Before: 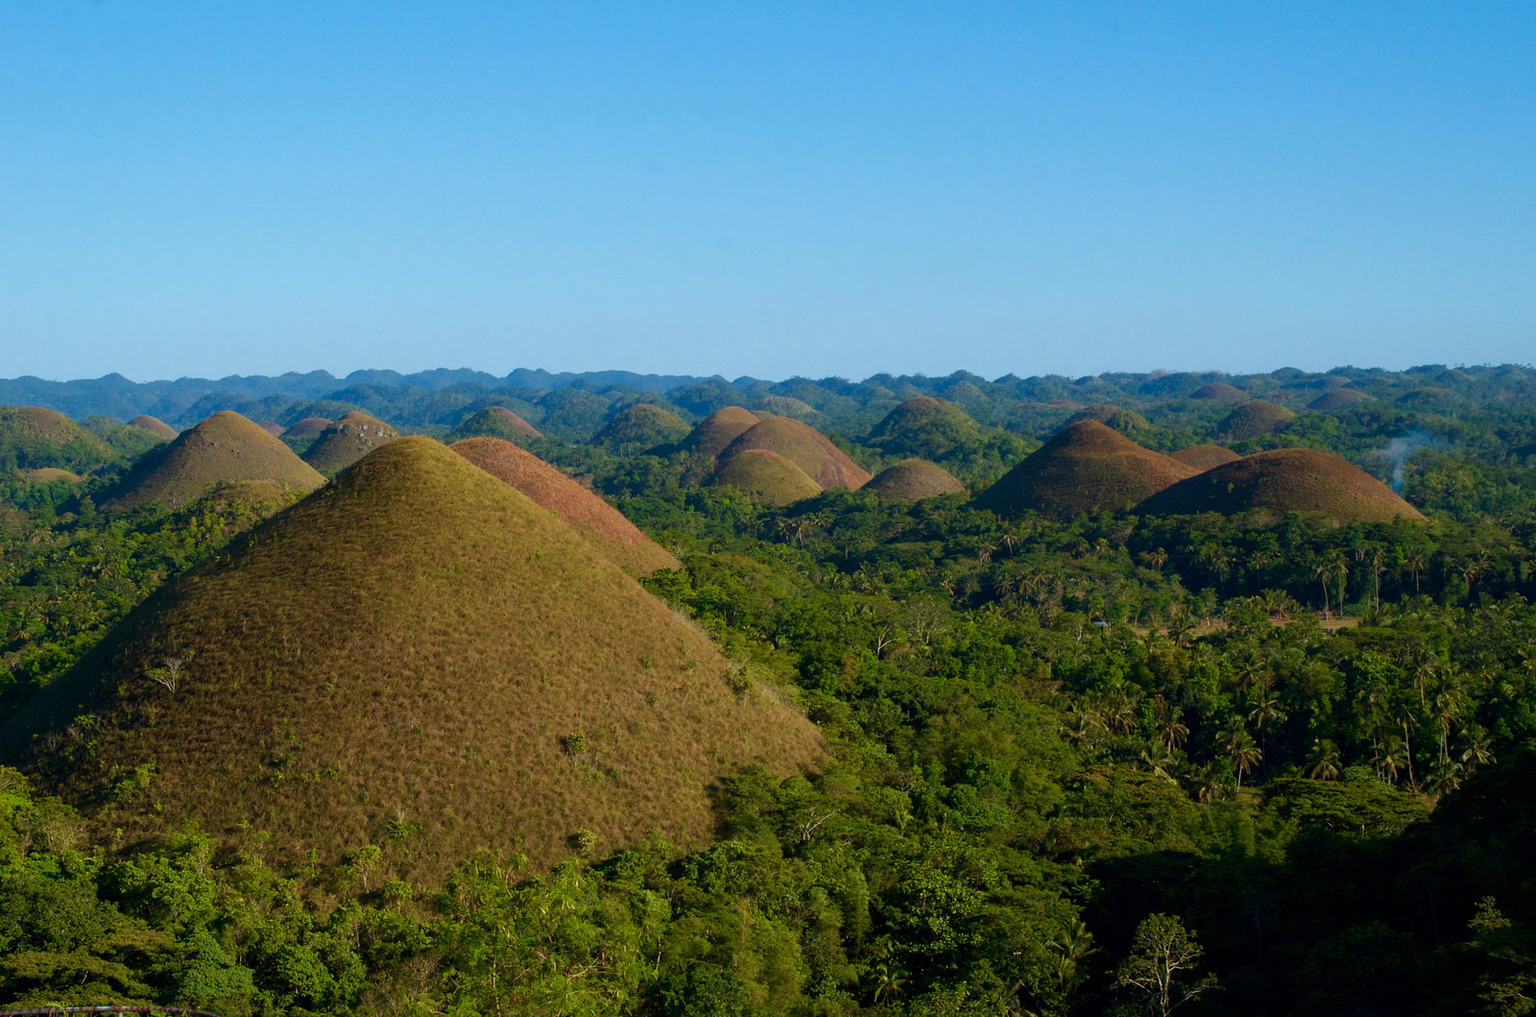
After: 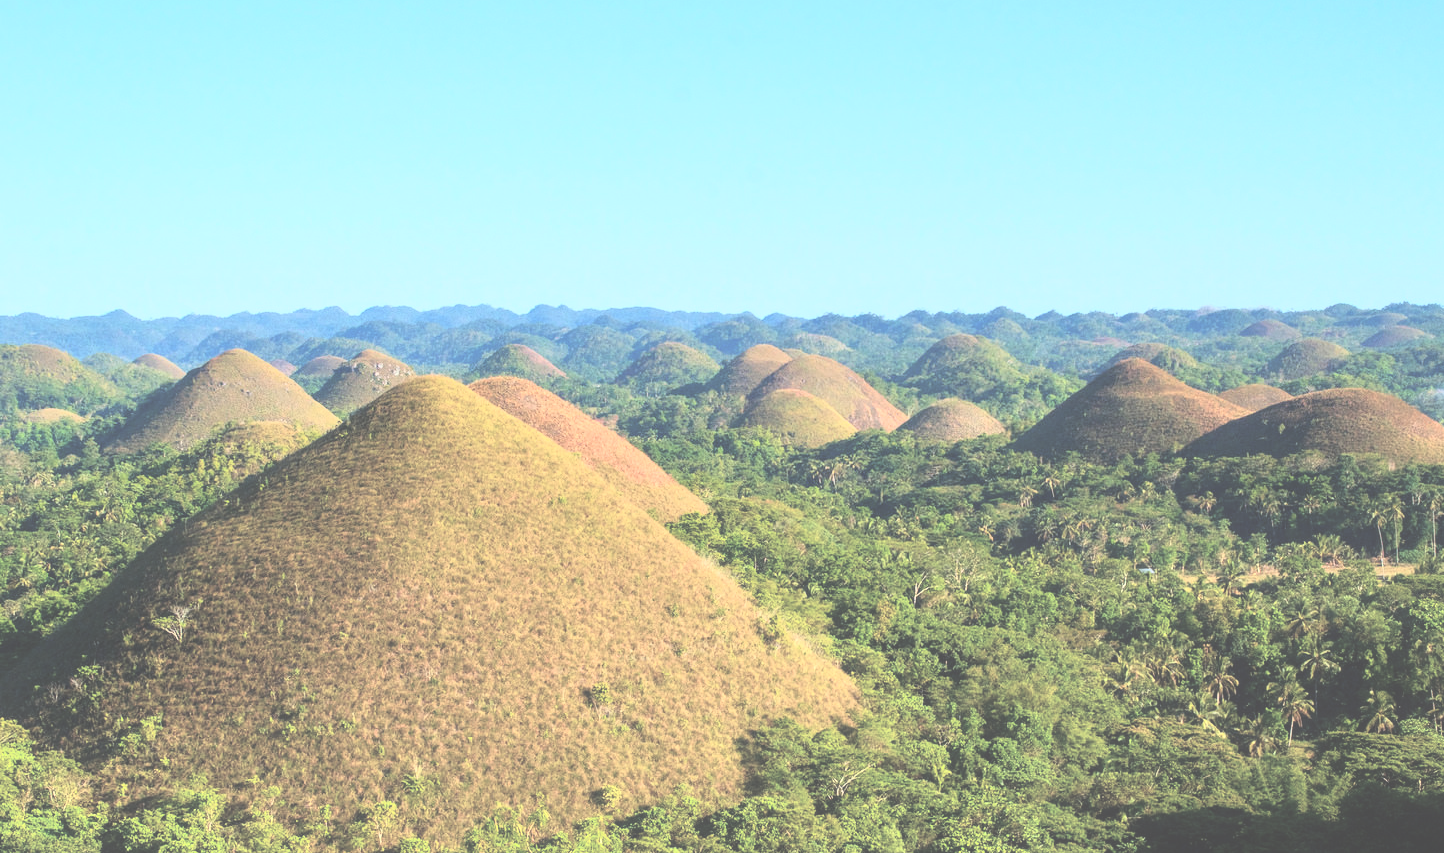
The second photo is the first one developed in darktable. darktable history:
crop: top 7.49%, right 9.717%, bottom 11.943%
tone curve: curves: ch0 [(0, 0) (0.003, 0.003) (0.011, 0.012) (0.025, 0.028) (0.044, 0.049) (0.069, 0.091) (0.1, 0.144) (0.136, 0.21) (0.177, 0.277) (0.224, 0.352) (0.277, 0.433) (0.335, 0.523) (0.399, 0.613) (0.468, 0.702) (0.543, 0.79) (0.623, 0.867) (0.709, 0.916) (0.801, 0.946) (0.898, 0.972) (1, 1)], color space Lab, independent channels, preserve colors none
exposure: black level correction -0.03, compensate highlight preservation false
local contrast: on, module defaults
tone equalizer: -8 EV 0.001 EV, -7 EV -0.004 EV, -6 EV 0.009 EV, -5 EV 0.032 EV, -4 EV 0.276 EV, -3 EV 0.644 EV, -2 EV 0.584 EV, -1 EV 0.187 EV, +0 EV 0.024 EV
